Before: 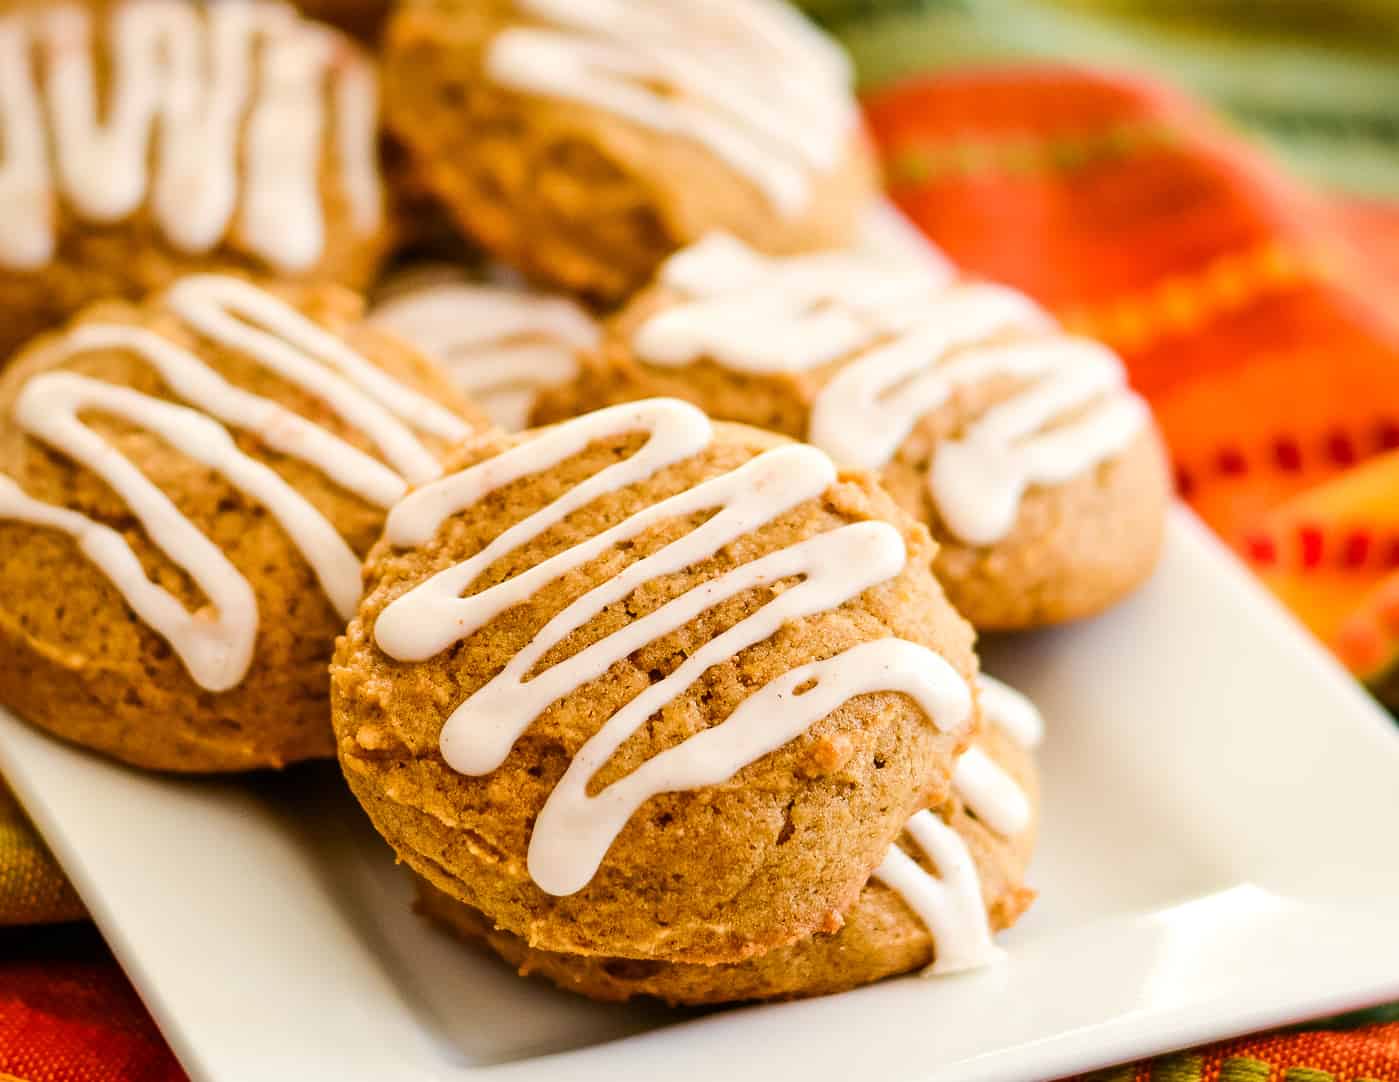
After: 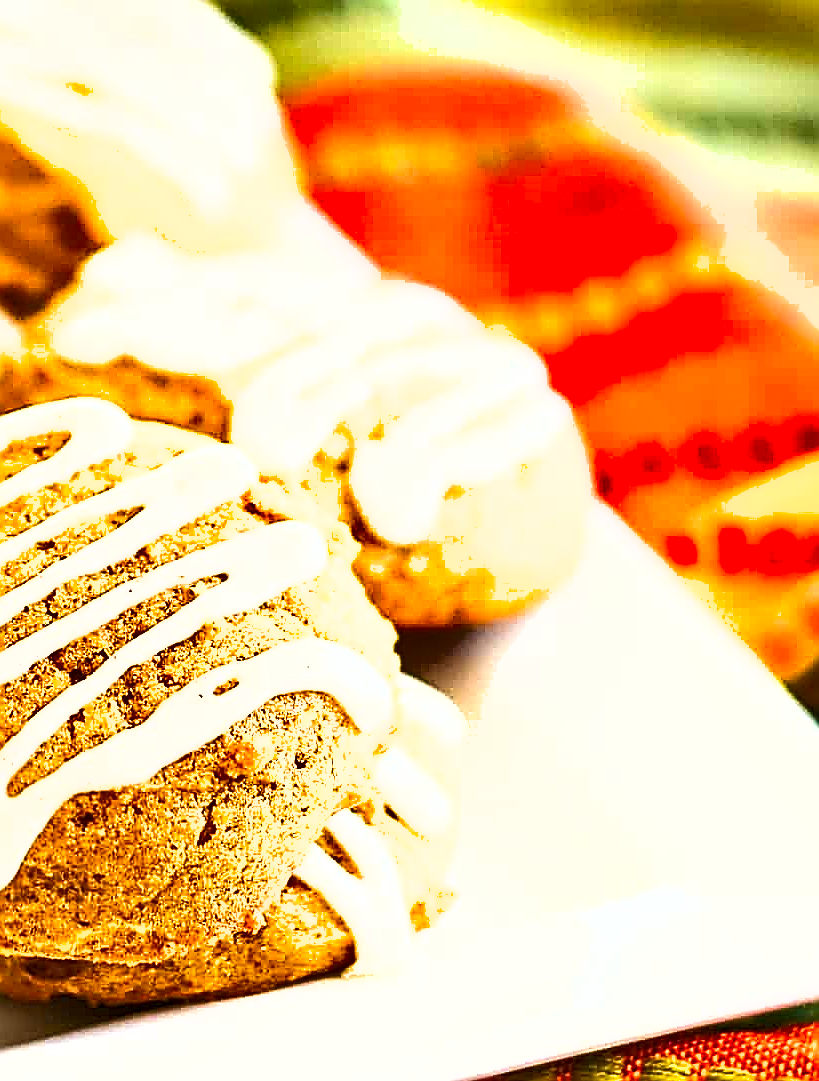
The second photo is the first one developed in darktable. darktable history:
exposure: black level correction 0, exposure 1.1 EV, compensate exposure bias true, compensate highlight preservation false
tone curve: curves: ch0 [(0, 0) (0.251, 0.254) (0.689, 0.733) (1, 1)]
sharpen: amount 1.861
crop: left 41.402%
white balance: red 0.978, blue 0.999
shadows and highlights: low approximation 0.01, soften with gaussian
